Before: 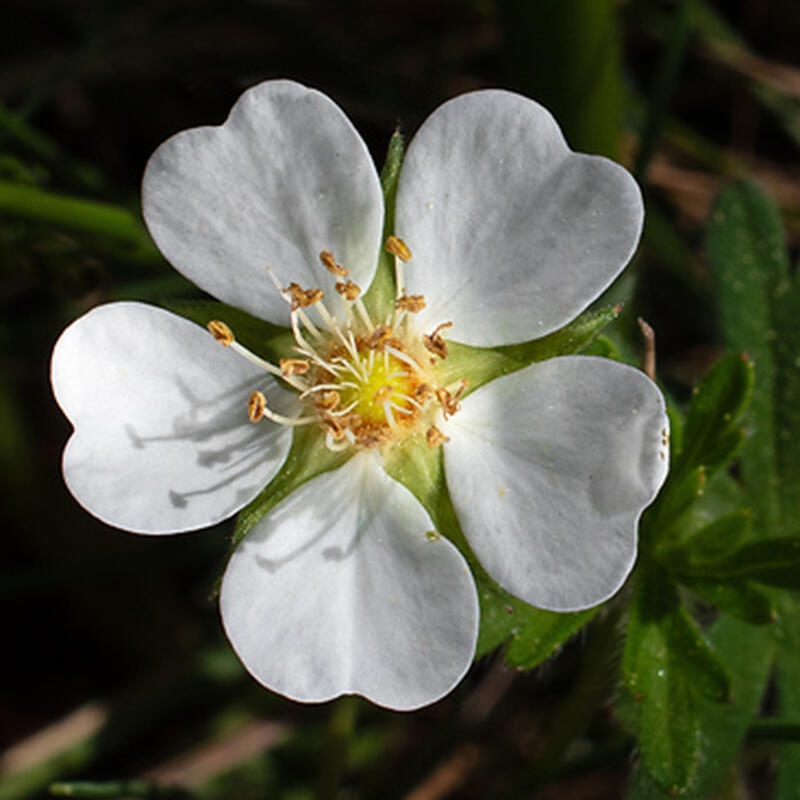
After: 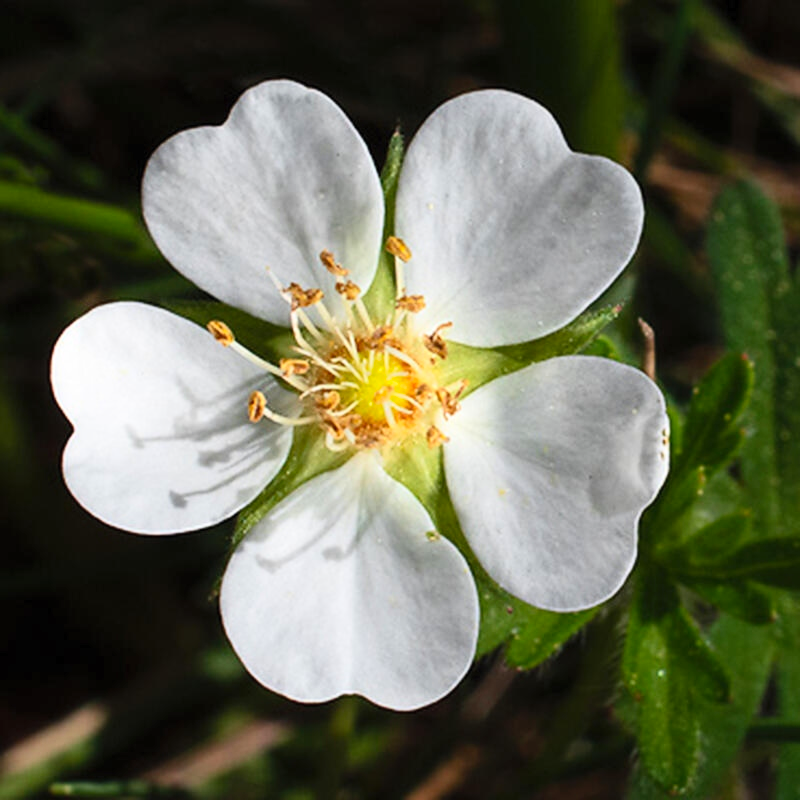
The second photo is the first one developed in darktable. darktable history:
exposure: compensate exposure bias true, compensate highlight preservation false
contrast brightness saturation: contrast 0.202, brightness 0.163, saturation 0.221
